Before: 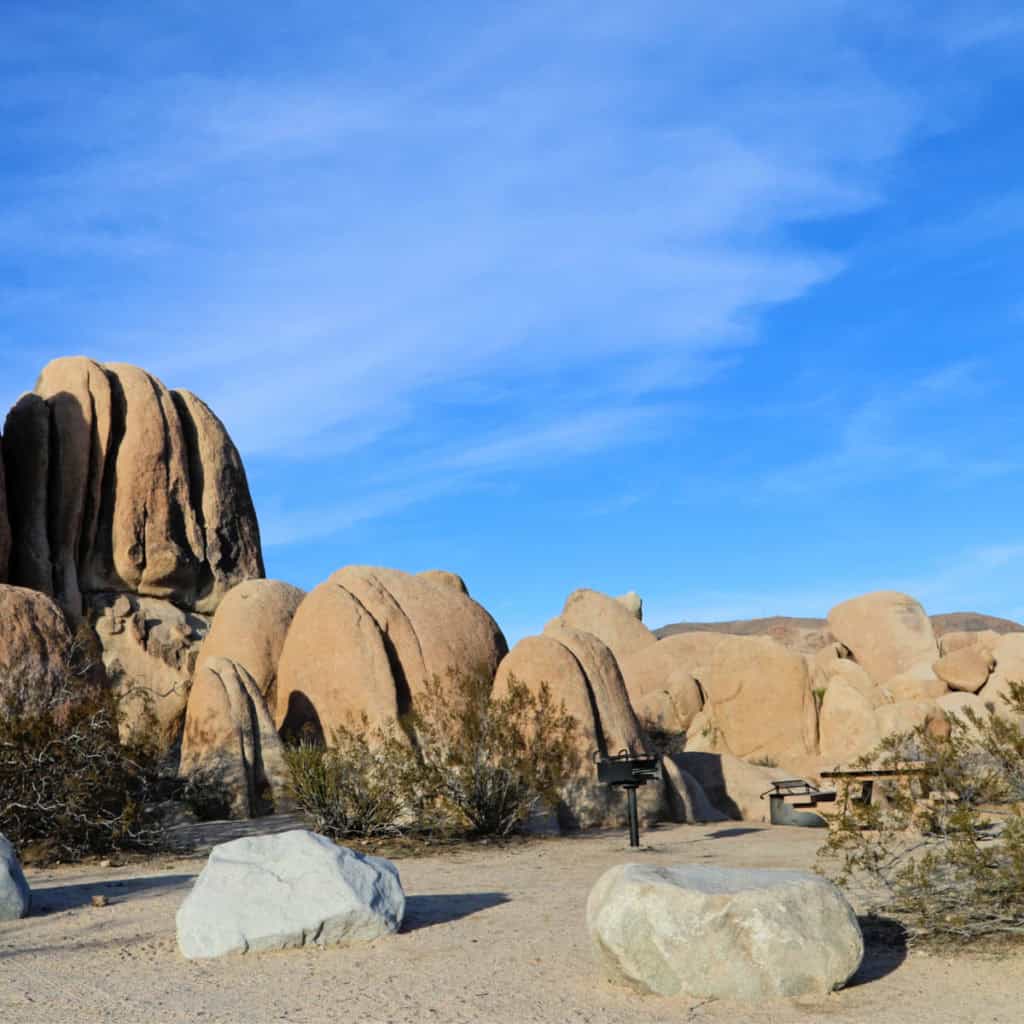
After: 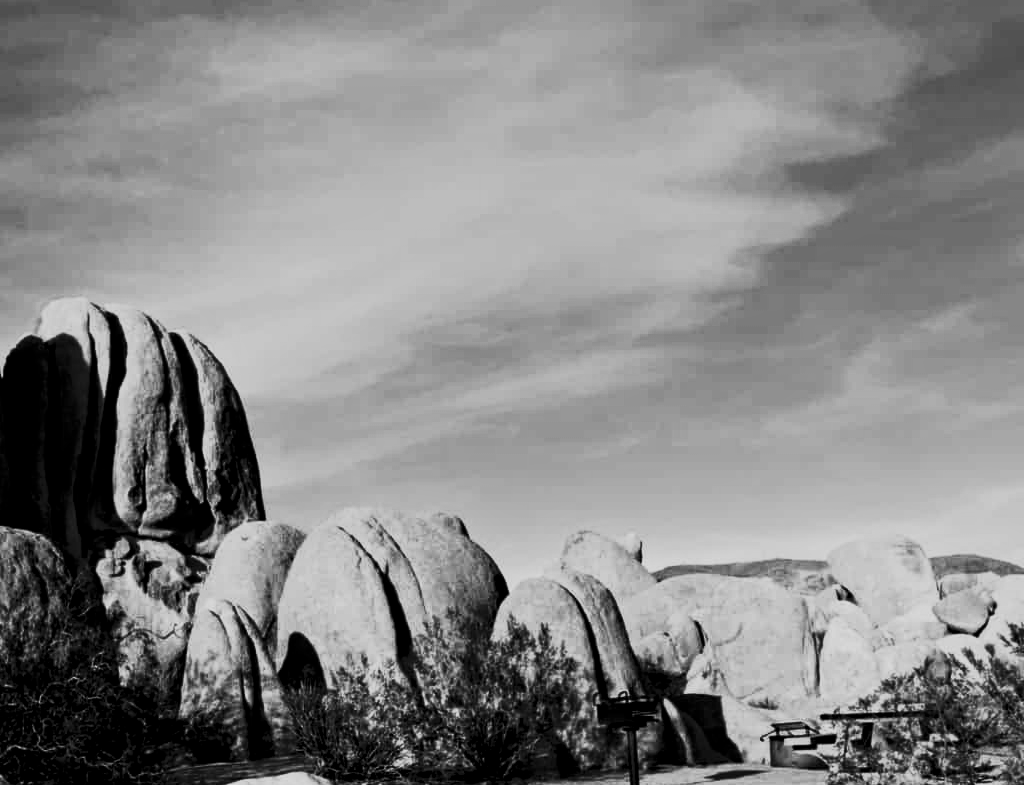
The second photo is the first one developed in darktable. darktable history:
local contrast: highlights 100%, shadows 100%, detail 131%, midtone range 0.2
color calibration: illuminant Planckian (black body), x 0.368, y 0.361, temperature 4275.92 K
crop: top 5.667%, bottom 17.637%
monochrome: a 73.58, b 64.21
tone curve: curves: ch0 [(0, 0) (0.003, 0.005) (0.011, 0.006) (0.025, 0.004) (0.044, 0.004) (0.069, 0.007) (0.1, 0.014) (0.136, 0.018) (0.177, 0.034) (0.224, 0.065) (0.277, 0.089) (0.335, 0.143) (0.399, 0.219) (0.468, 0.327) (0.543, 0.455) (0.623, 0.63) (0.709, 0.786) (0.801, 0.87) (0.898, 0.922) (1, 1)], preserve colors none
